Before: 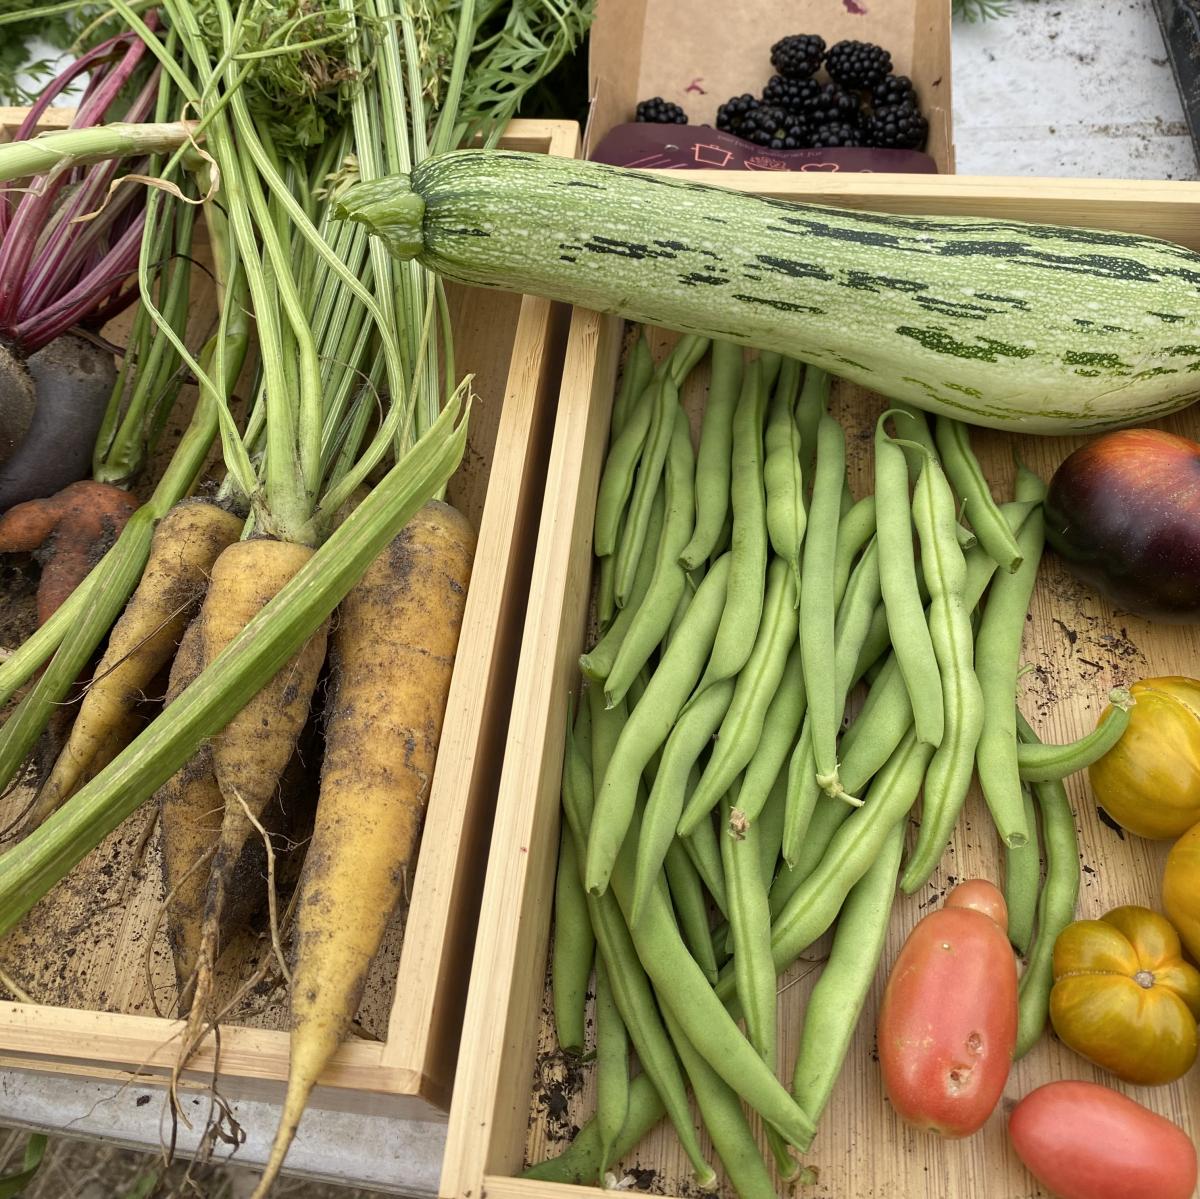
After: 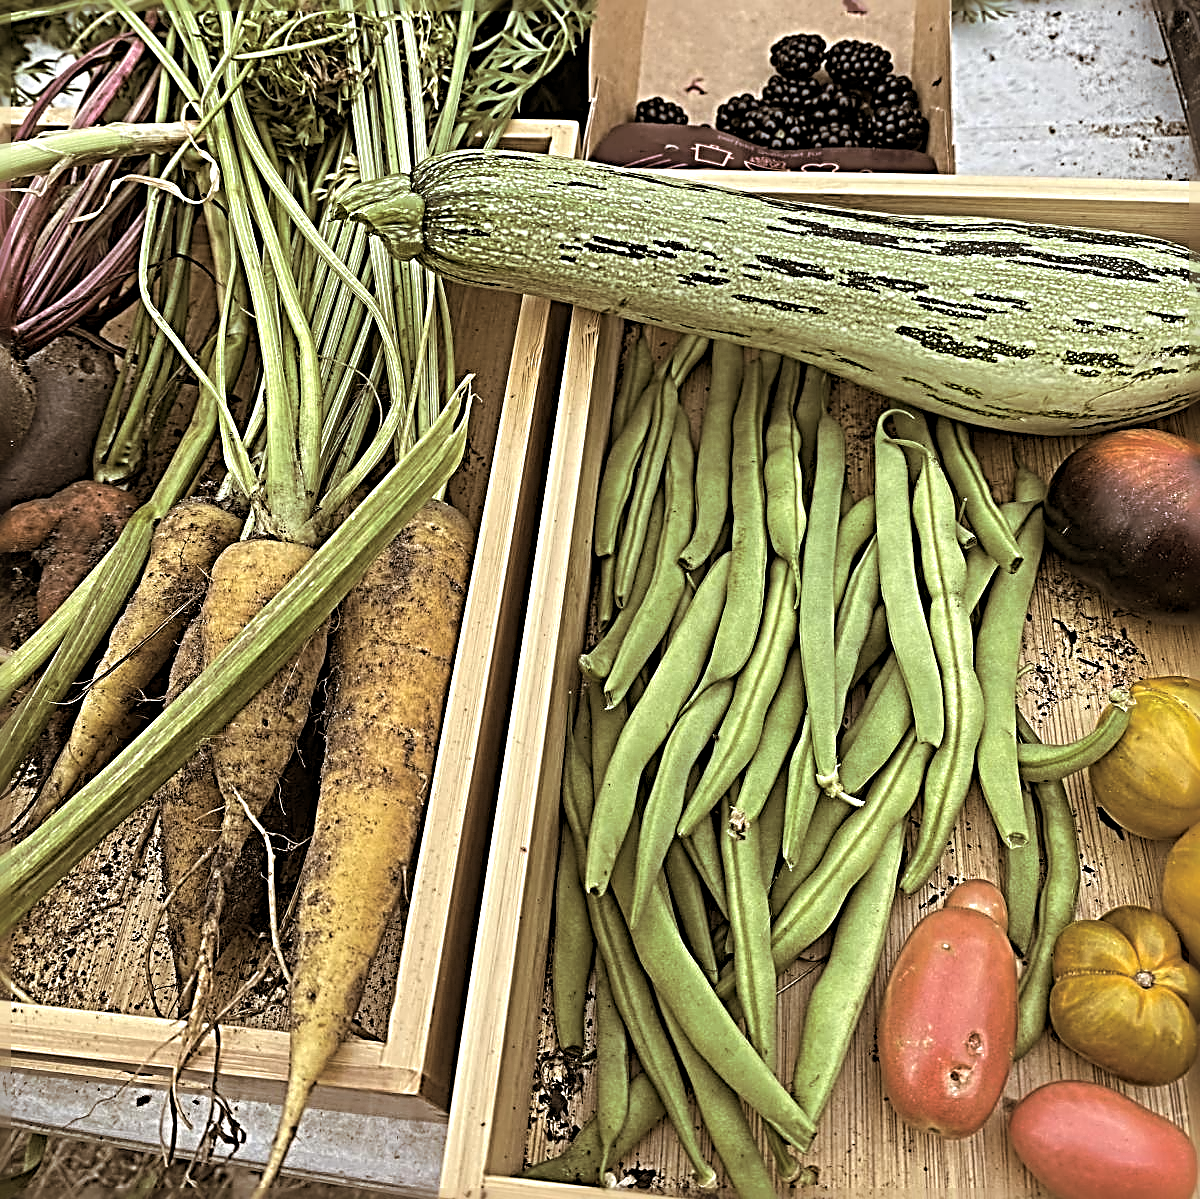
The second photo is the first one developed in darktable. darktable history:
sharpen: radius 4.001, amount 2
split-toning: shadows › hue 32.4°, shadows › saturation 0.51, highlights › hue 180°, highlights › saturation 0, balance -60.17, compress 55.19%
